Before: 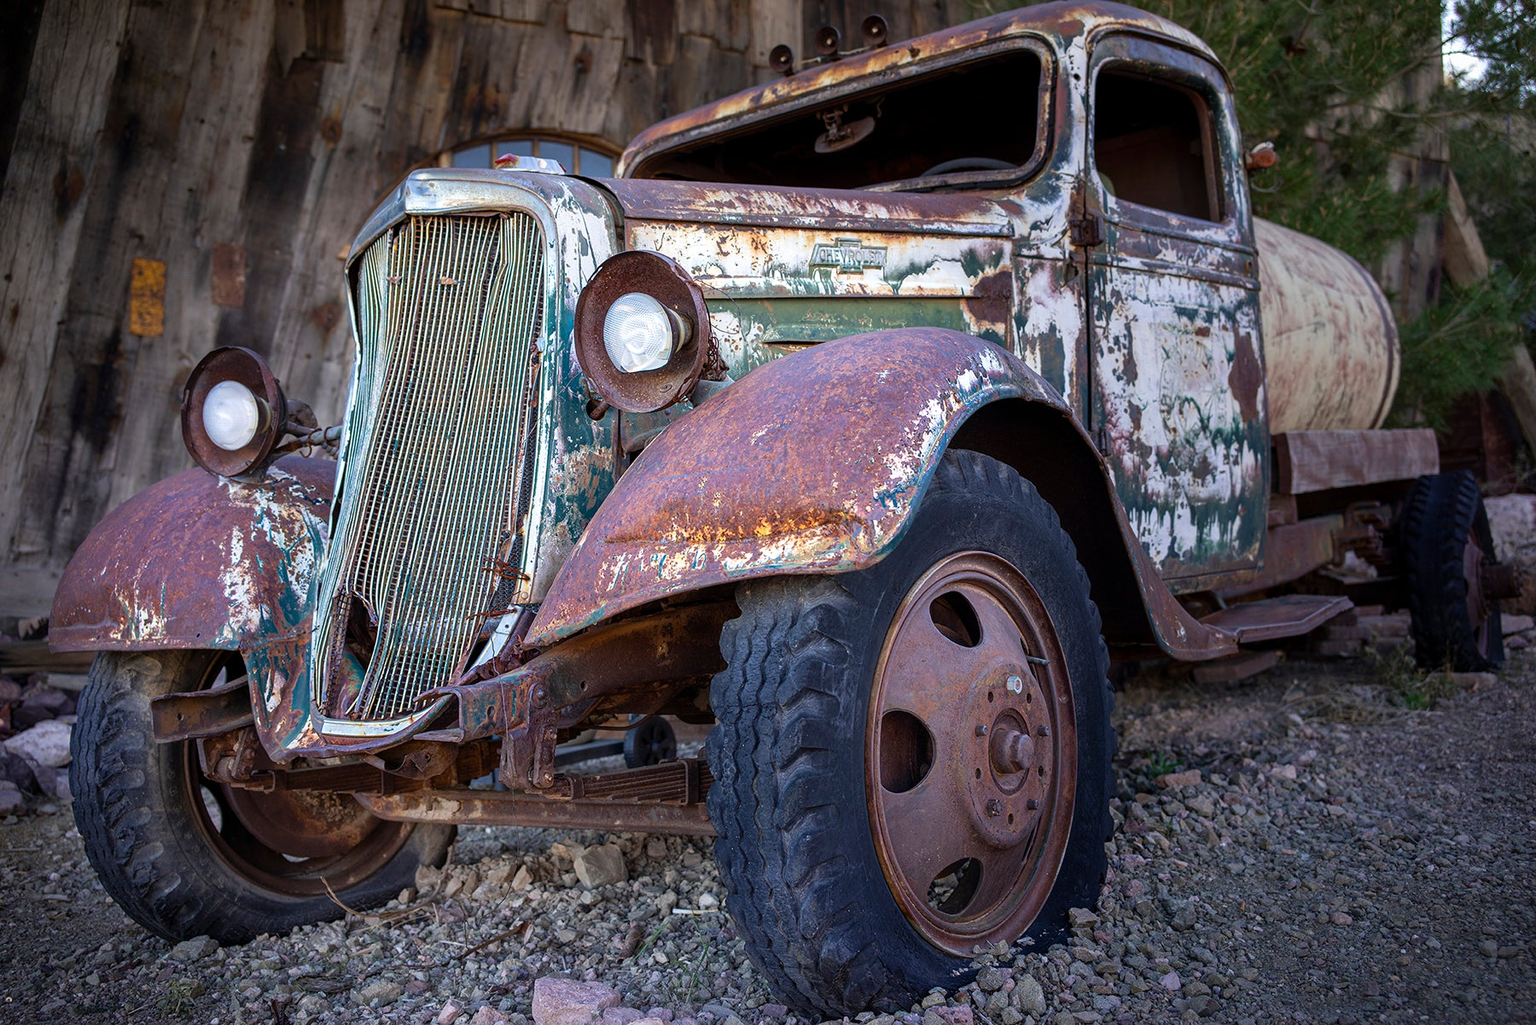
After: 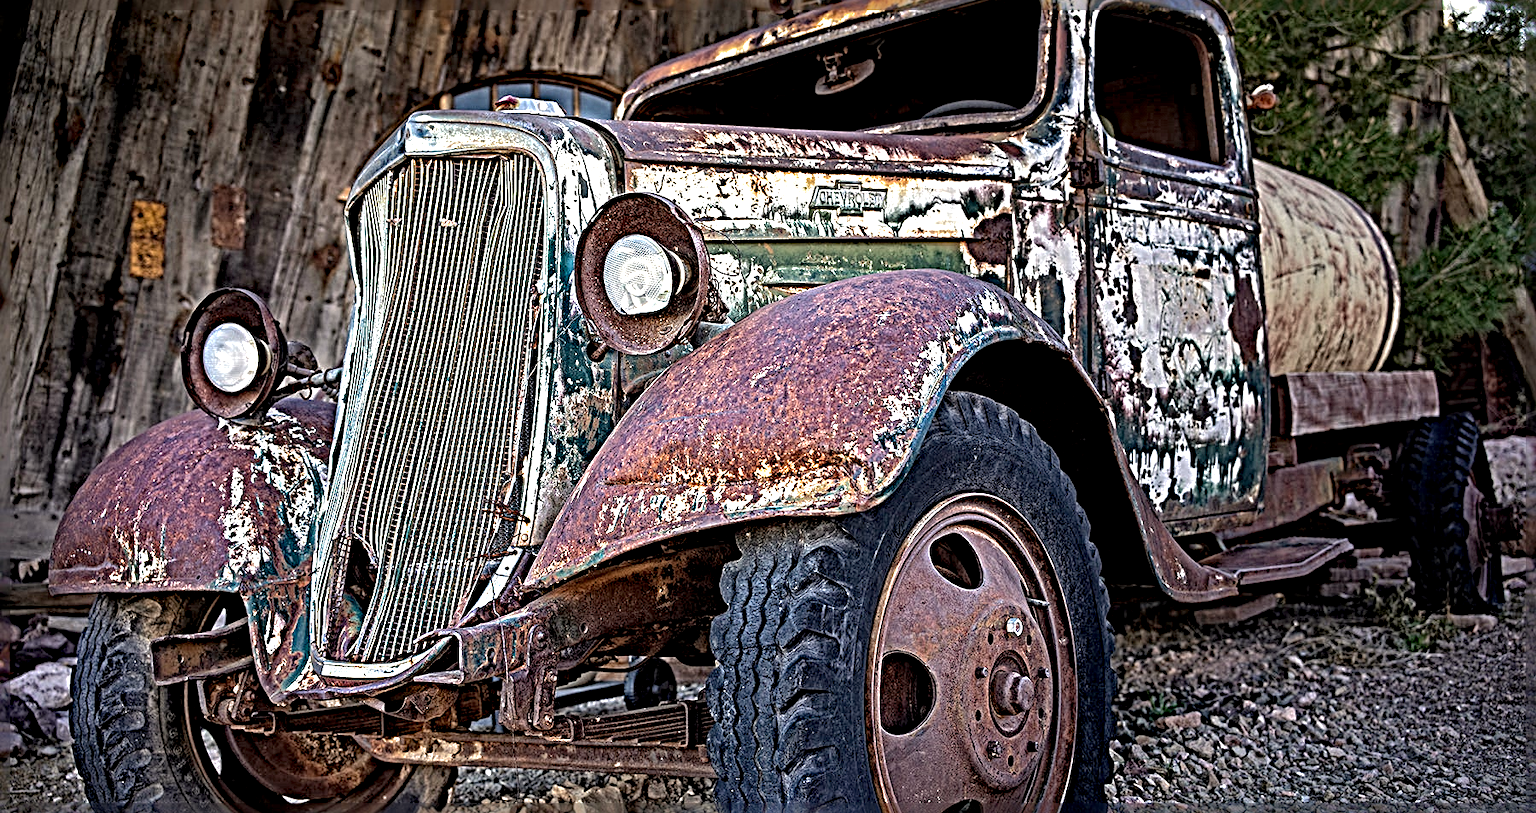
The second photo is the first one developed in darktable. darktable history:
crop and rotate: top 5.667%, bottom 14.937%
sharpen: radius 6.3, amount 1.8, threshold 0
shadows and highlights: shadows 40, highlights -60
white balance: red 1.045, blue 0.932
color contrast: green-magenta contrast 0.96
levels: mode automatic
haze removal: compatibility mode true, adaptive false
local contrast: highlights 123%, shadows 126%, detail 140%, midtone range 0.254
